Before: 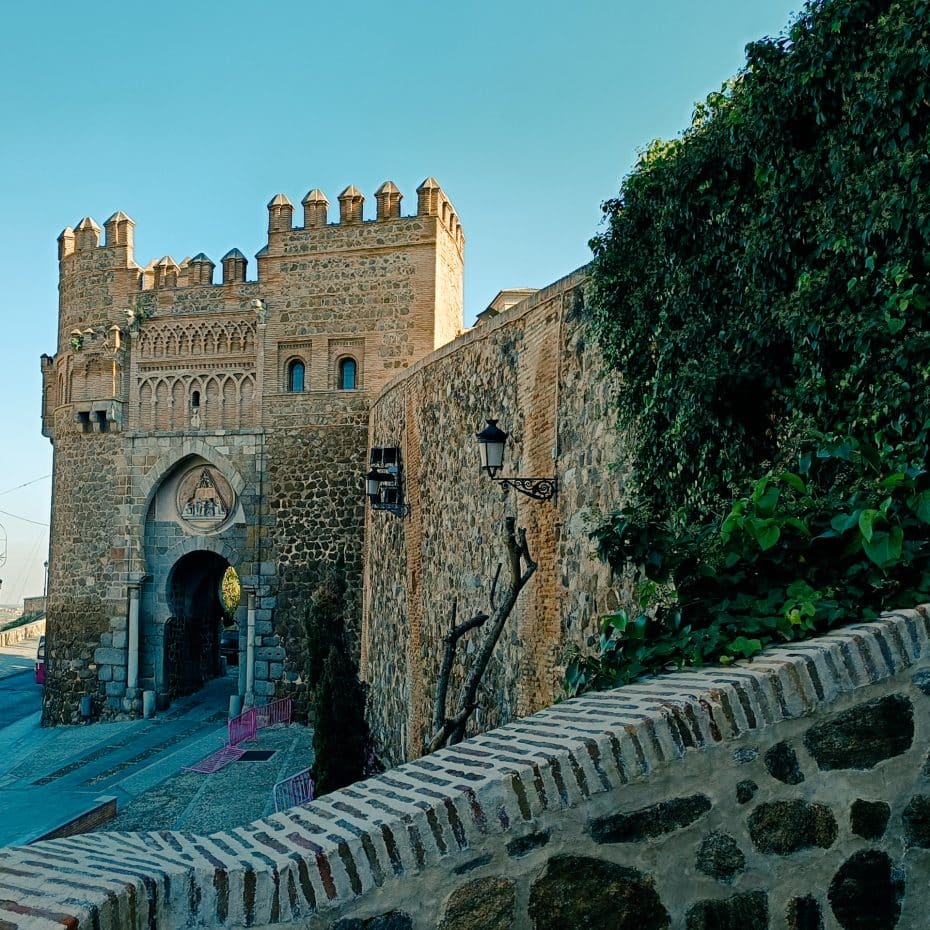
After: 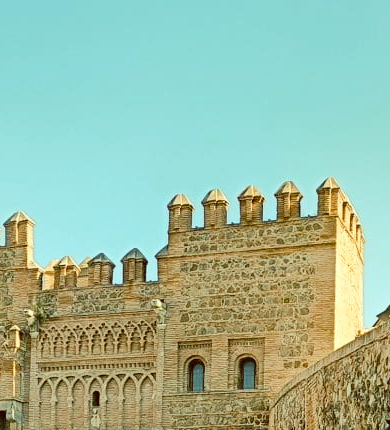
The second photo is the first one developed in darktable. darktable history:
contrast brightness saturation: contrast 0.14, brightness 0.21
crop and rotate: left 10.817%, top 0.062%, right 47.194%, bottom 53.626%
color correction: highlights a* -5.3, highlights b* 9.8, shadows a* 9.8, shadows b* 24.26
